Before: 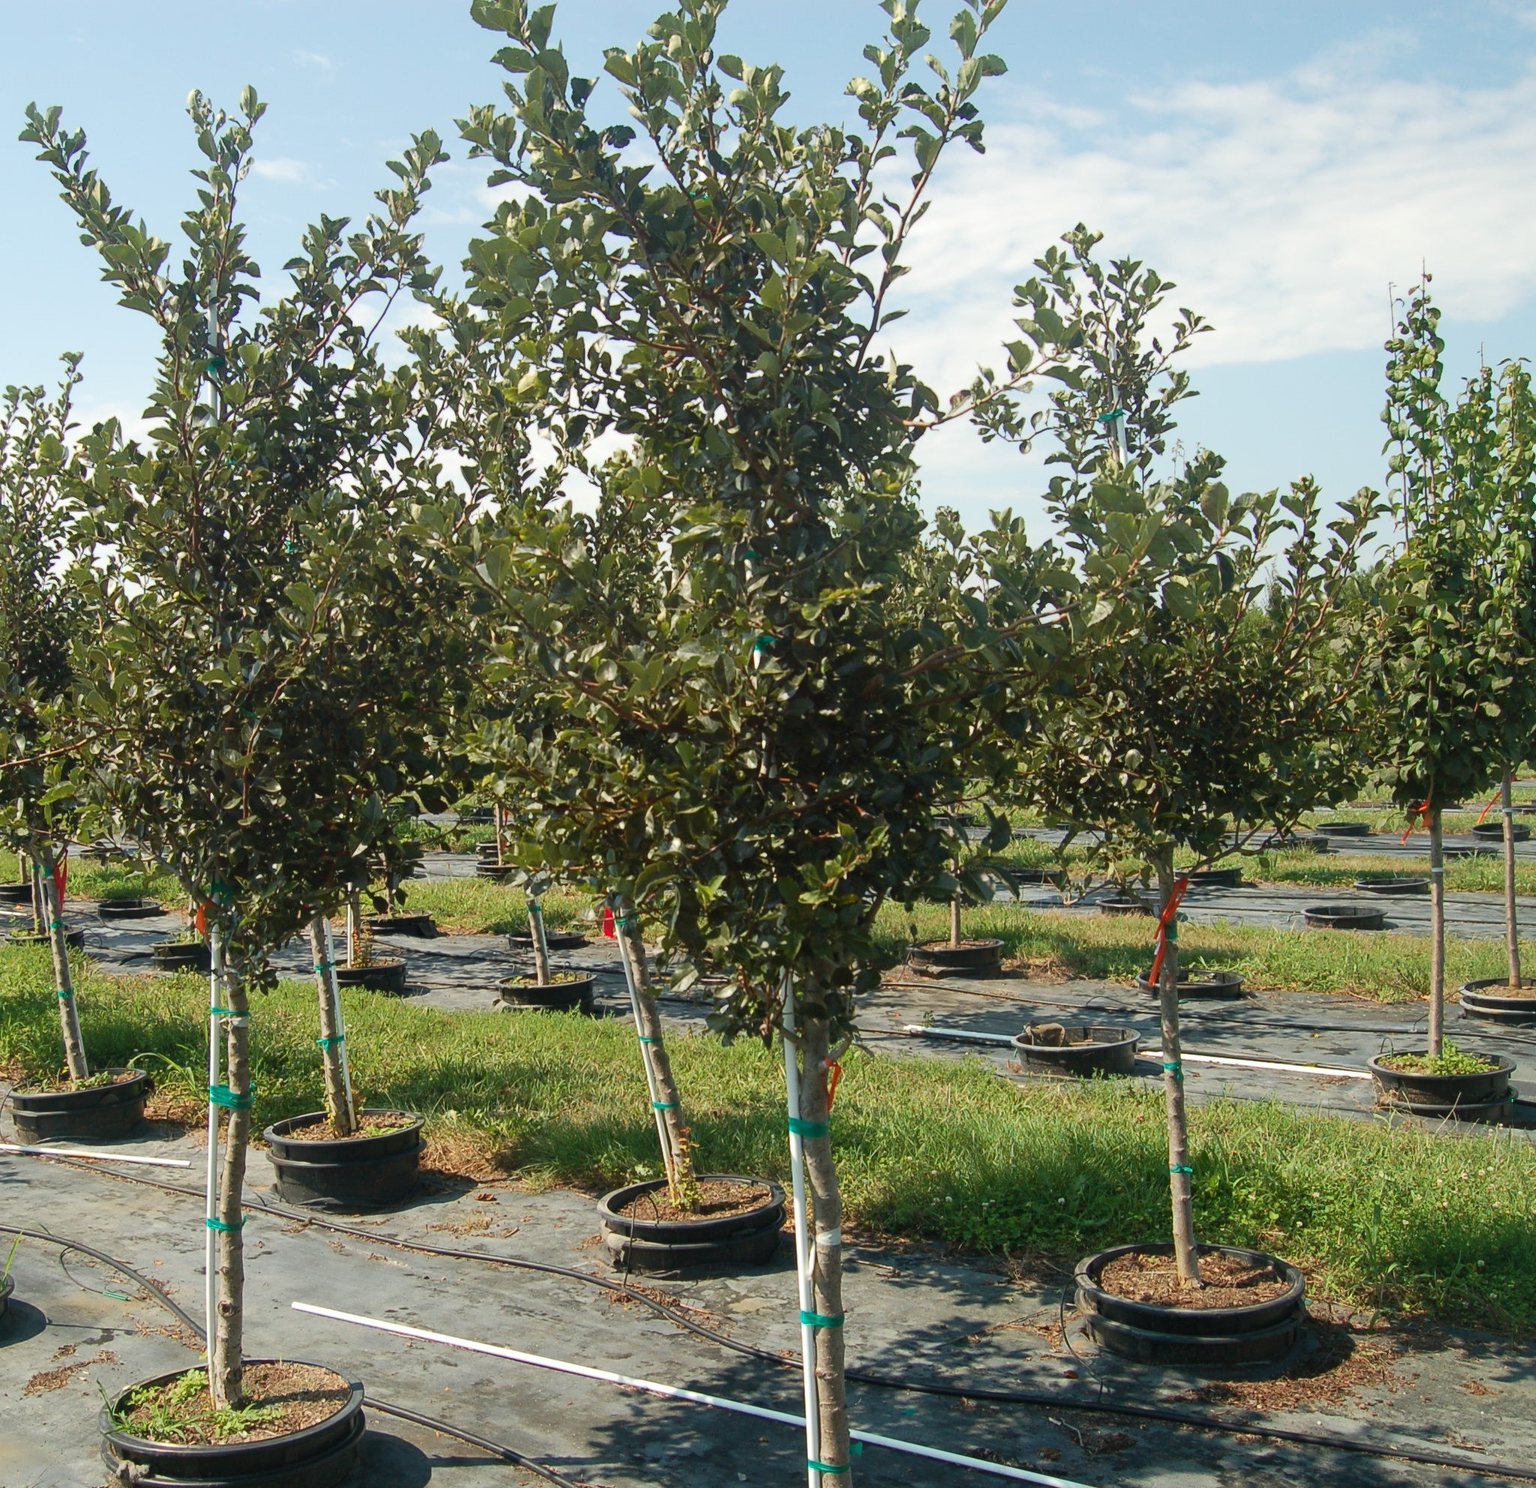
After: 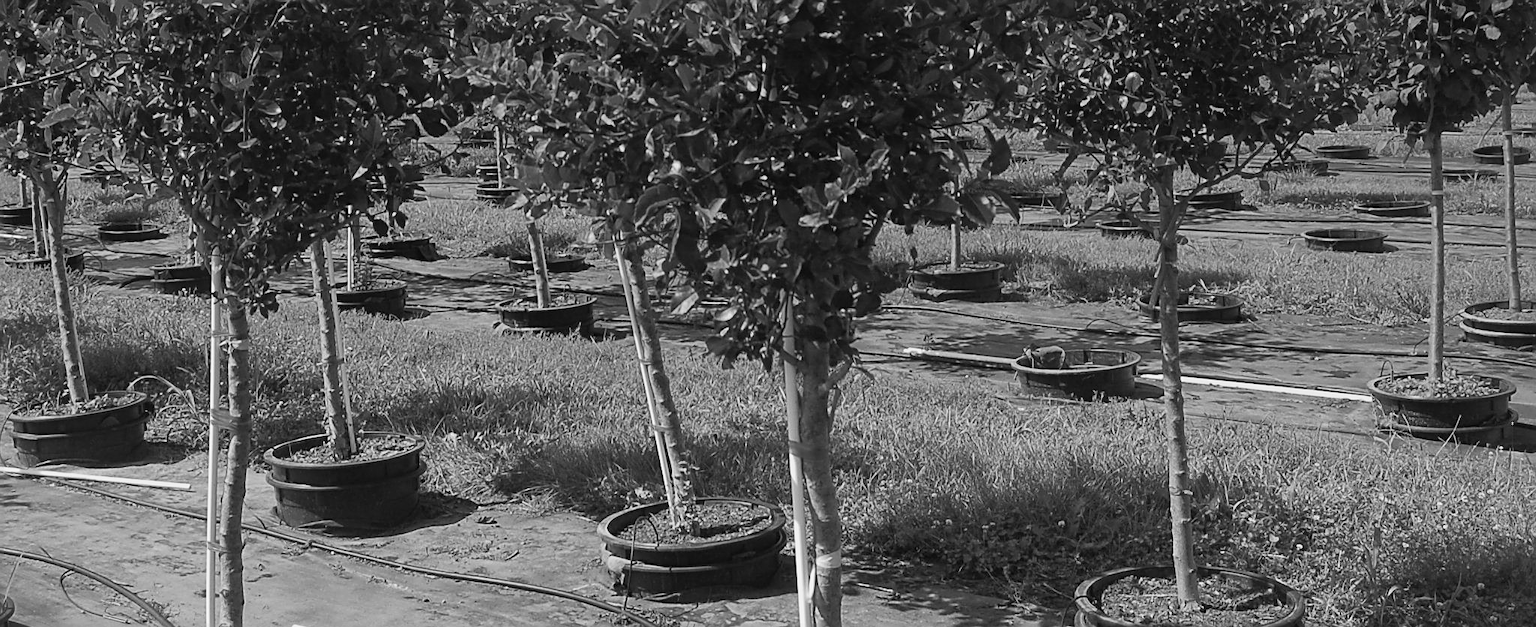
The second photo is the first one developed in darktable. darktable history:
crop: top 45.551%, bottom 12.262%
monochrome: a 32, b 64, size 2.3
graduated density: on, module defaults
velvia: on, module defaults
color correction: highlights a* 10.32, highlights b* 14.66, shadows a* -9.59, shadows b* -15.02
white balance: red 0.98, blue 1.61
sharpen: on, module defaults
shadows and highlights: shadows 25, highlights -25
